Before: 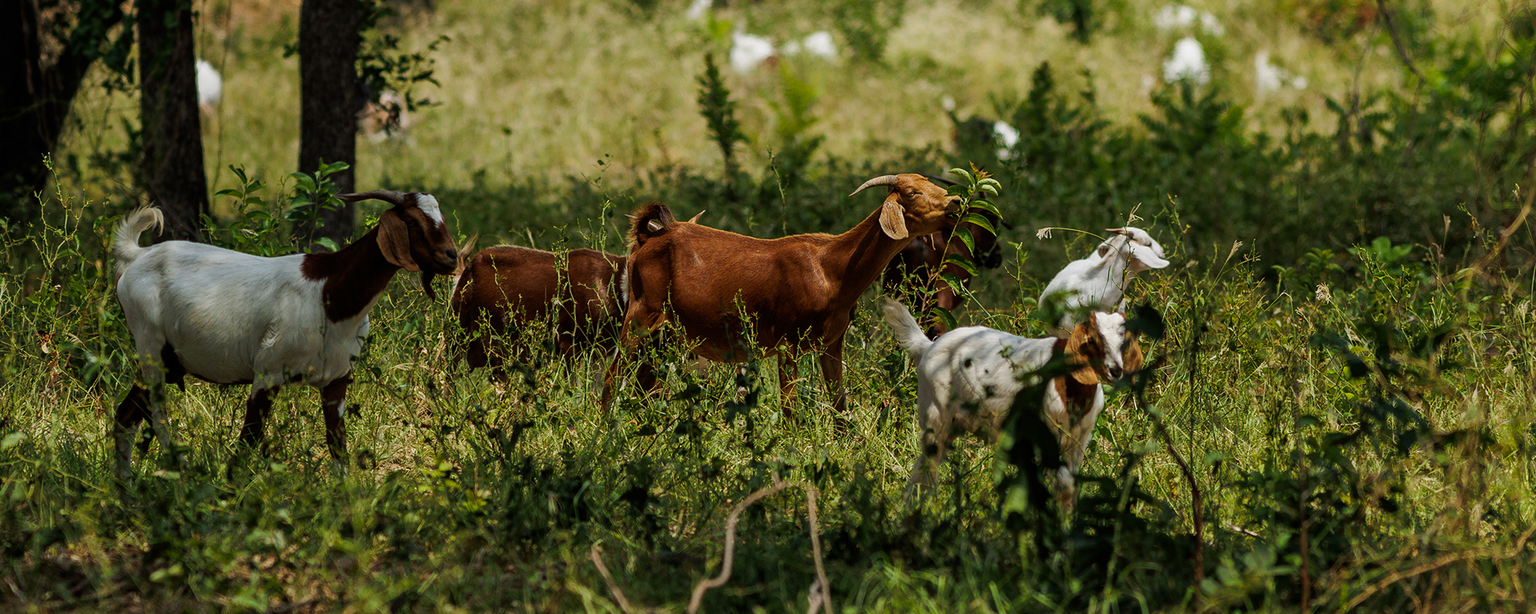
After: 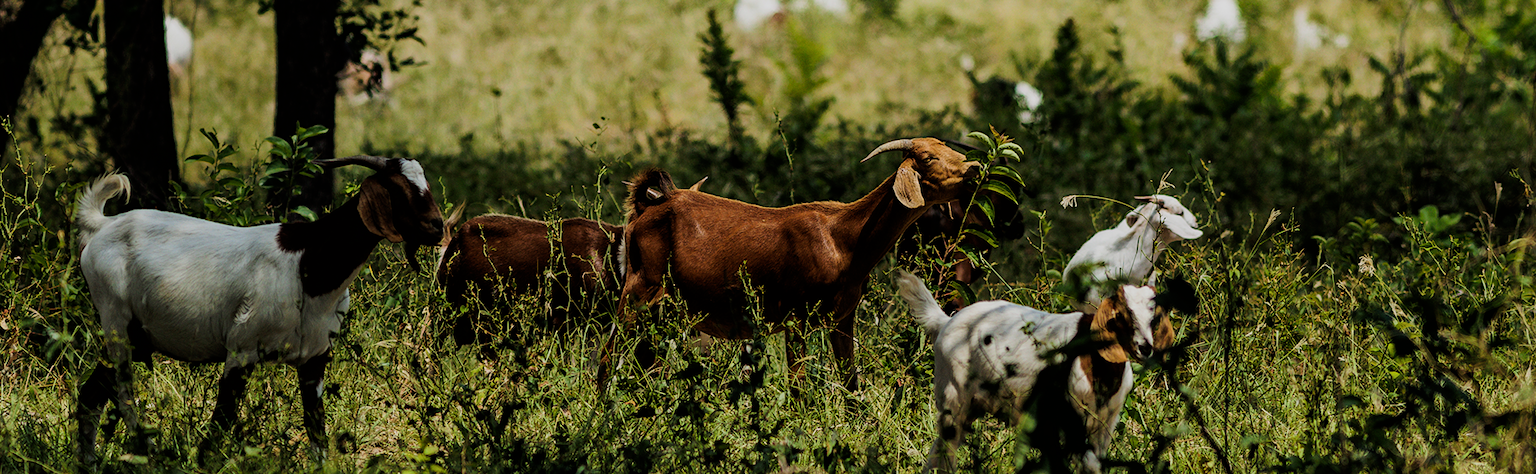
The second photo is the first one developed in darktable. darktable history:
crop: left 2.737%, top 7.287%, right 3.421%, bottom 20.179%
filmic rgb: black relative exposure -7.65 EV, white relative exposure 4.56 EV, hardness 3.61, contrast 1.25
